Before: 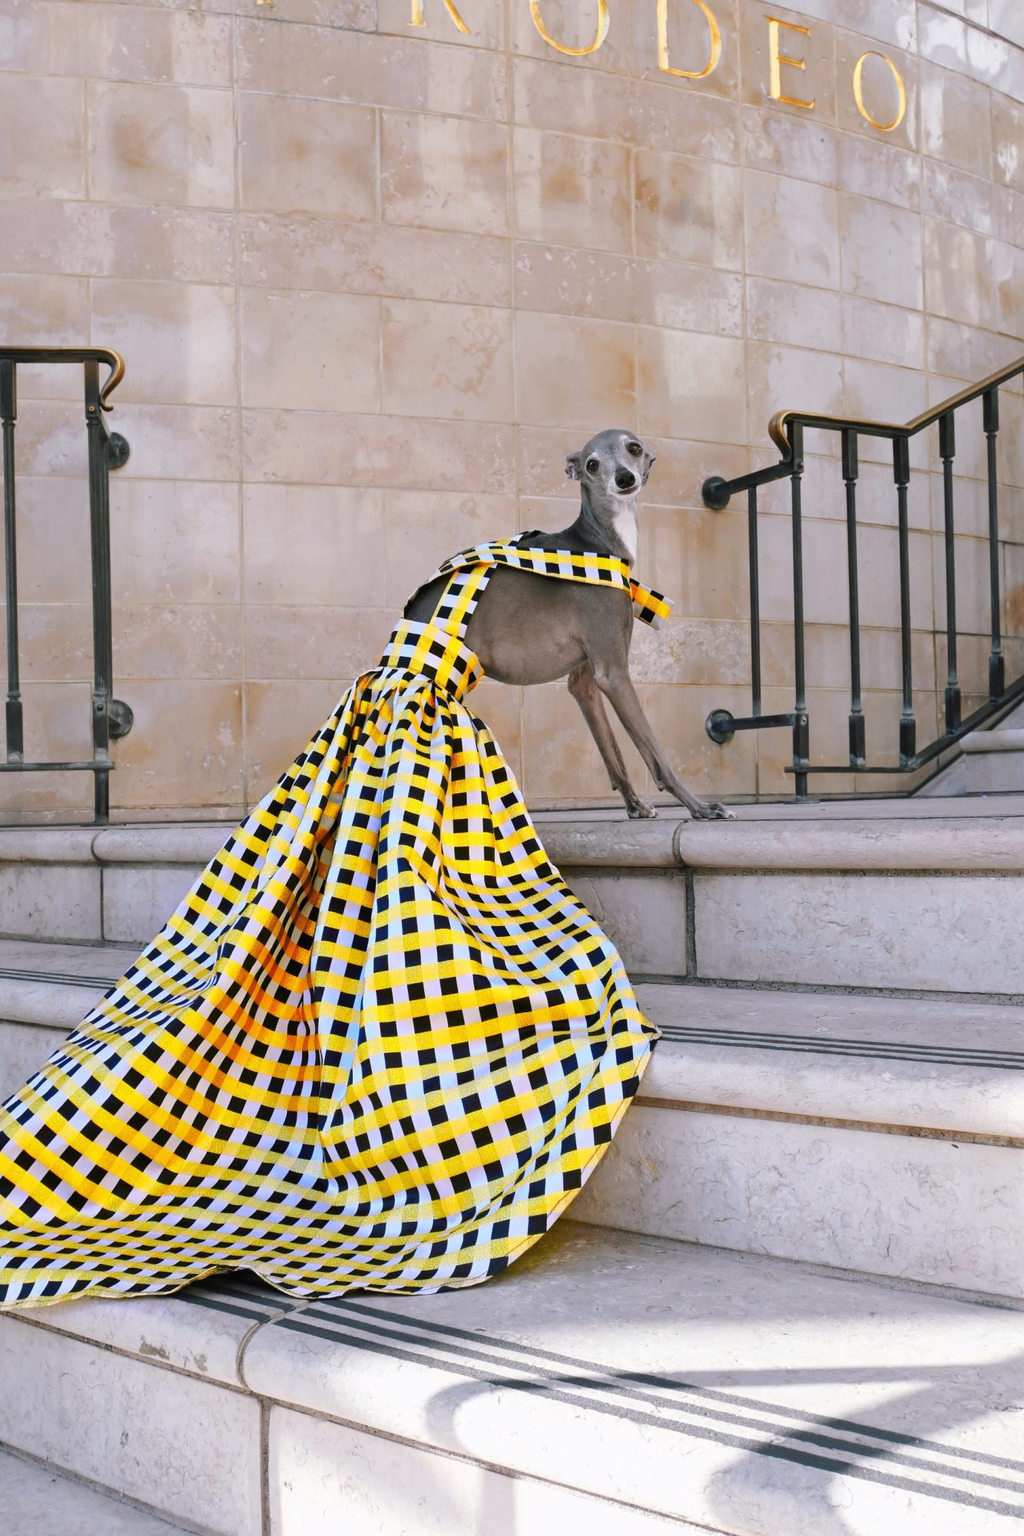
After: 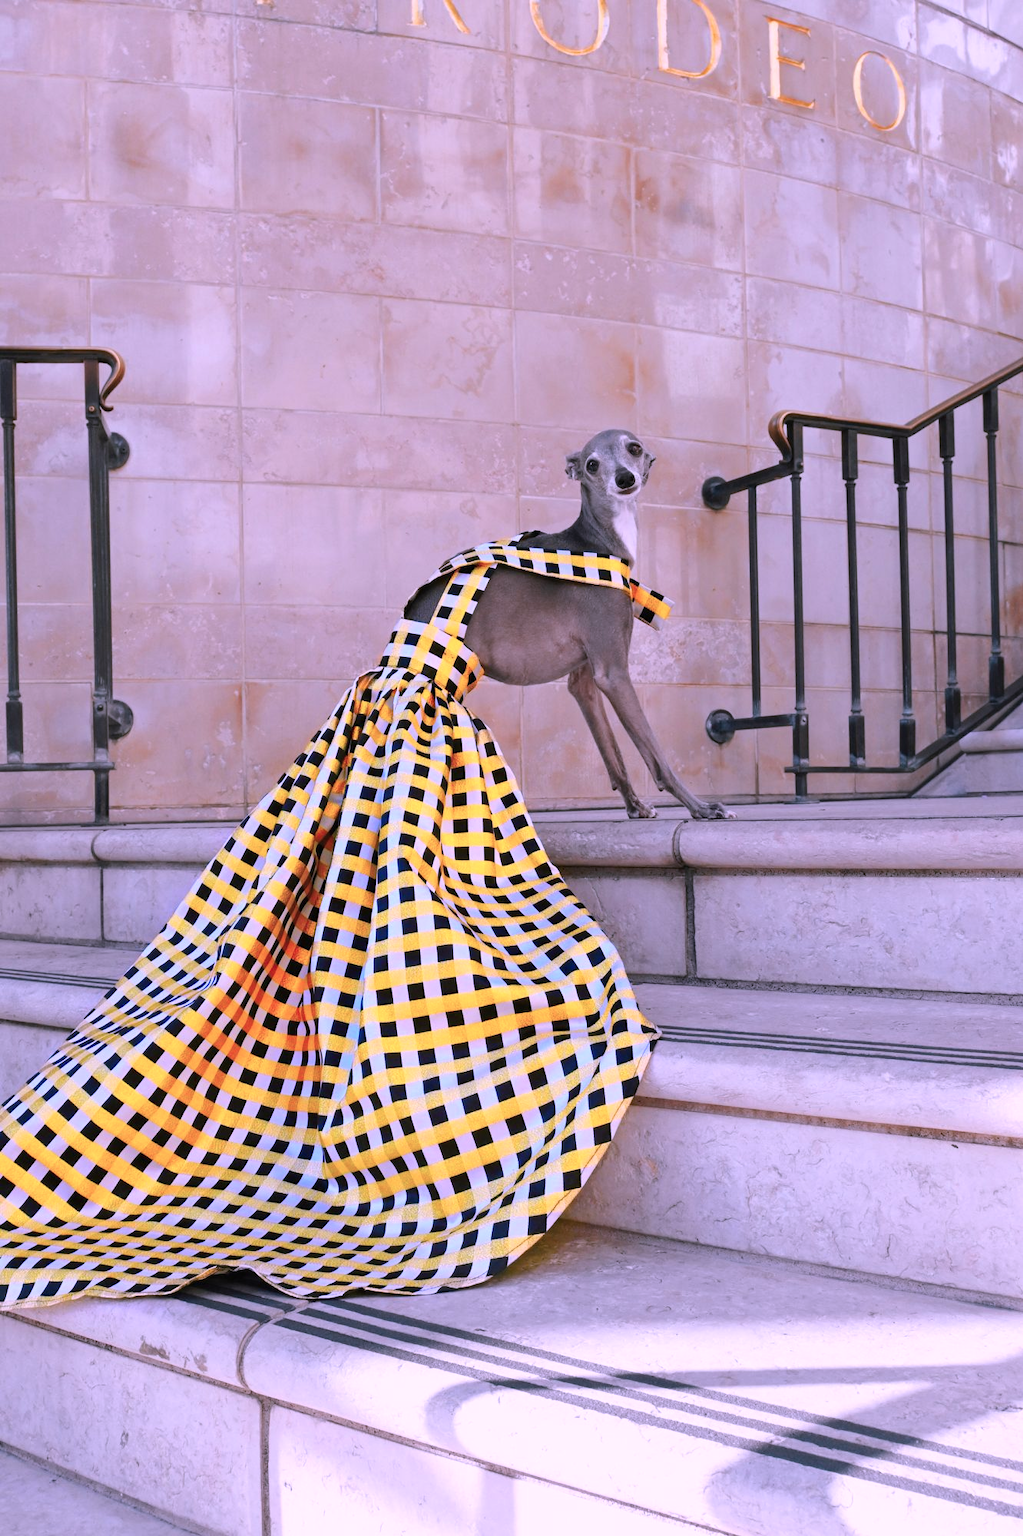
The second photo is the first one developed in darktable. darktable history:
color correction: highlights a* 15.22, highlights b* -24.91
